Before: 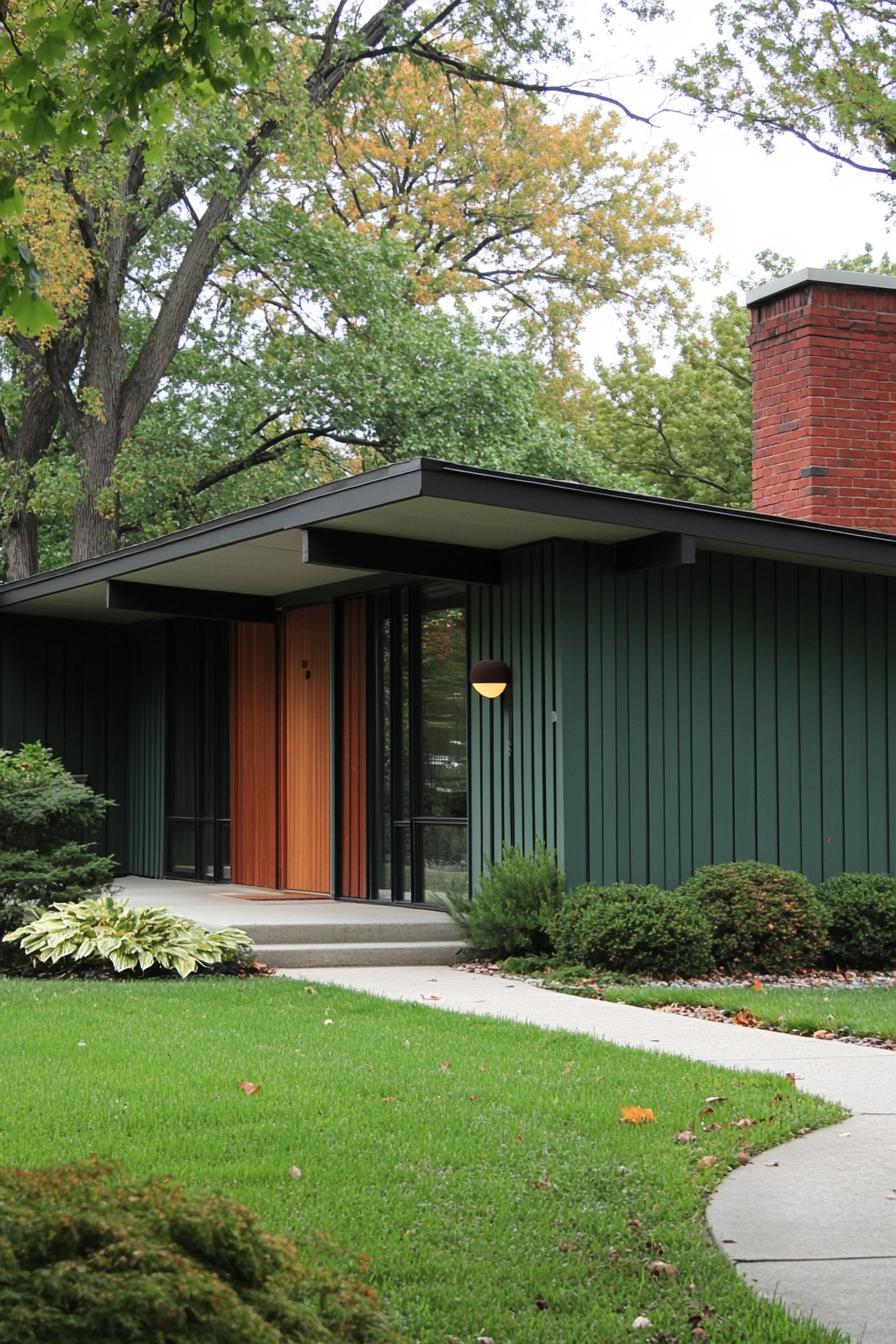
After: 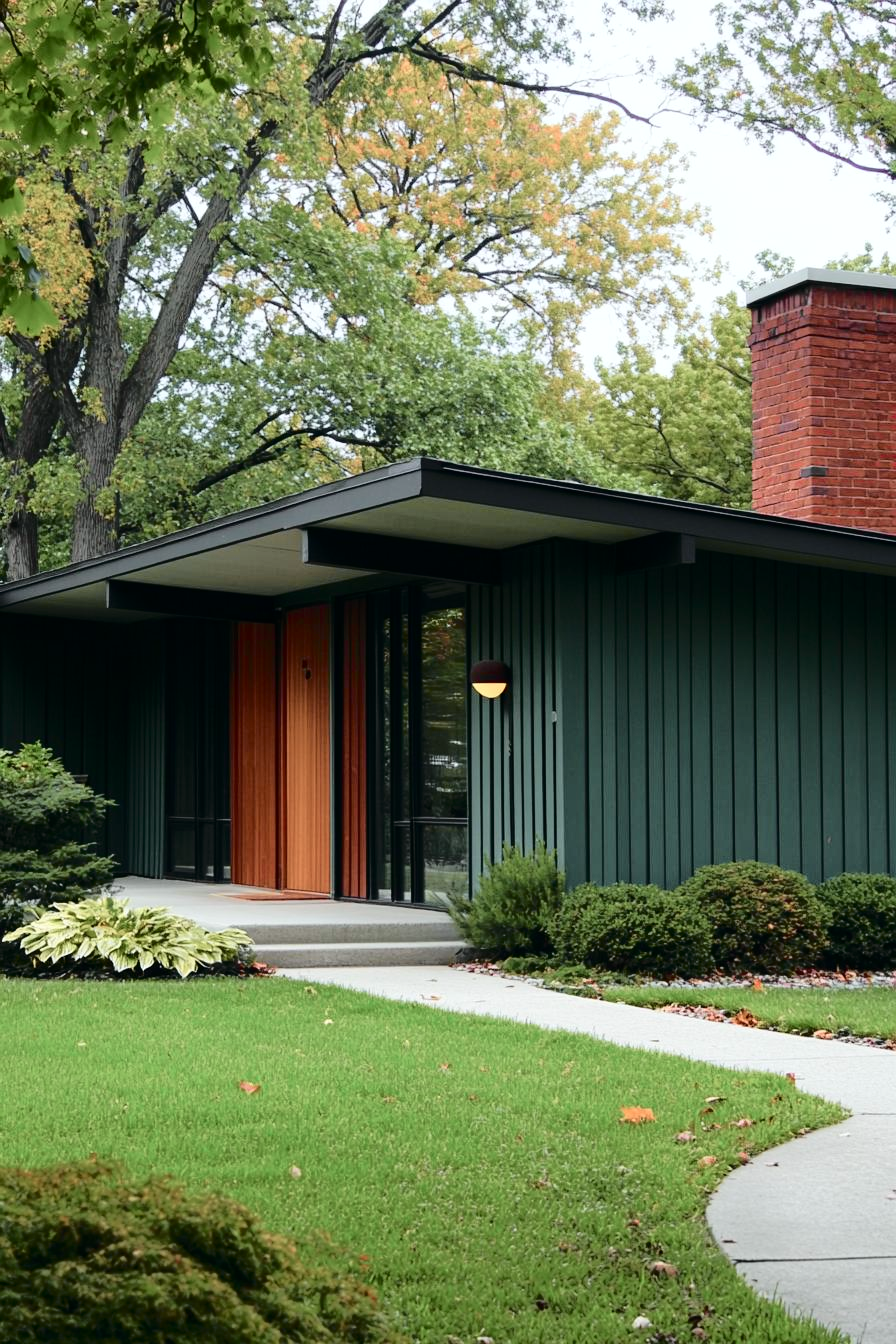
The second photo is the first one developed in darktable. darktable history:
tone curve: curves: ch0 [(0, 0) (0.081, 0.044) (0.192, 0.125) (0.283, 0.238) (0.416, 0.449) (0.495, 0.524) (0.686, 0.743) (0.826, 0.865) (0.978, 0.988)]; ch1 [(0, 0) (0.161, 0.092) (0.35, 0.33) (0.392, 0.392) (0.427, 0.426) (0.479, 0.472) (0.505, 0.497) (0.521, 0.514) (0.547, 0.568) (0.579, 0.597) (0.625, 0.627) (0.678, 0.733) (1, 1)]; ch2 [(0, 0) (0.346, 0.362) (0.404, 0.427) (0.502, 0.495) (0.531, 0.523) (0.549, 0.554) (0.582, 0.596) (0.629, 0.642) (0.717, 0.678) (1, 1)], color space Lab, independent channels, preserve colors none
